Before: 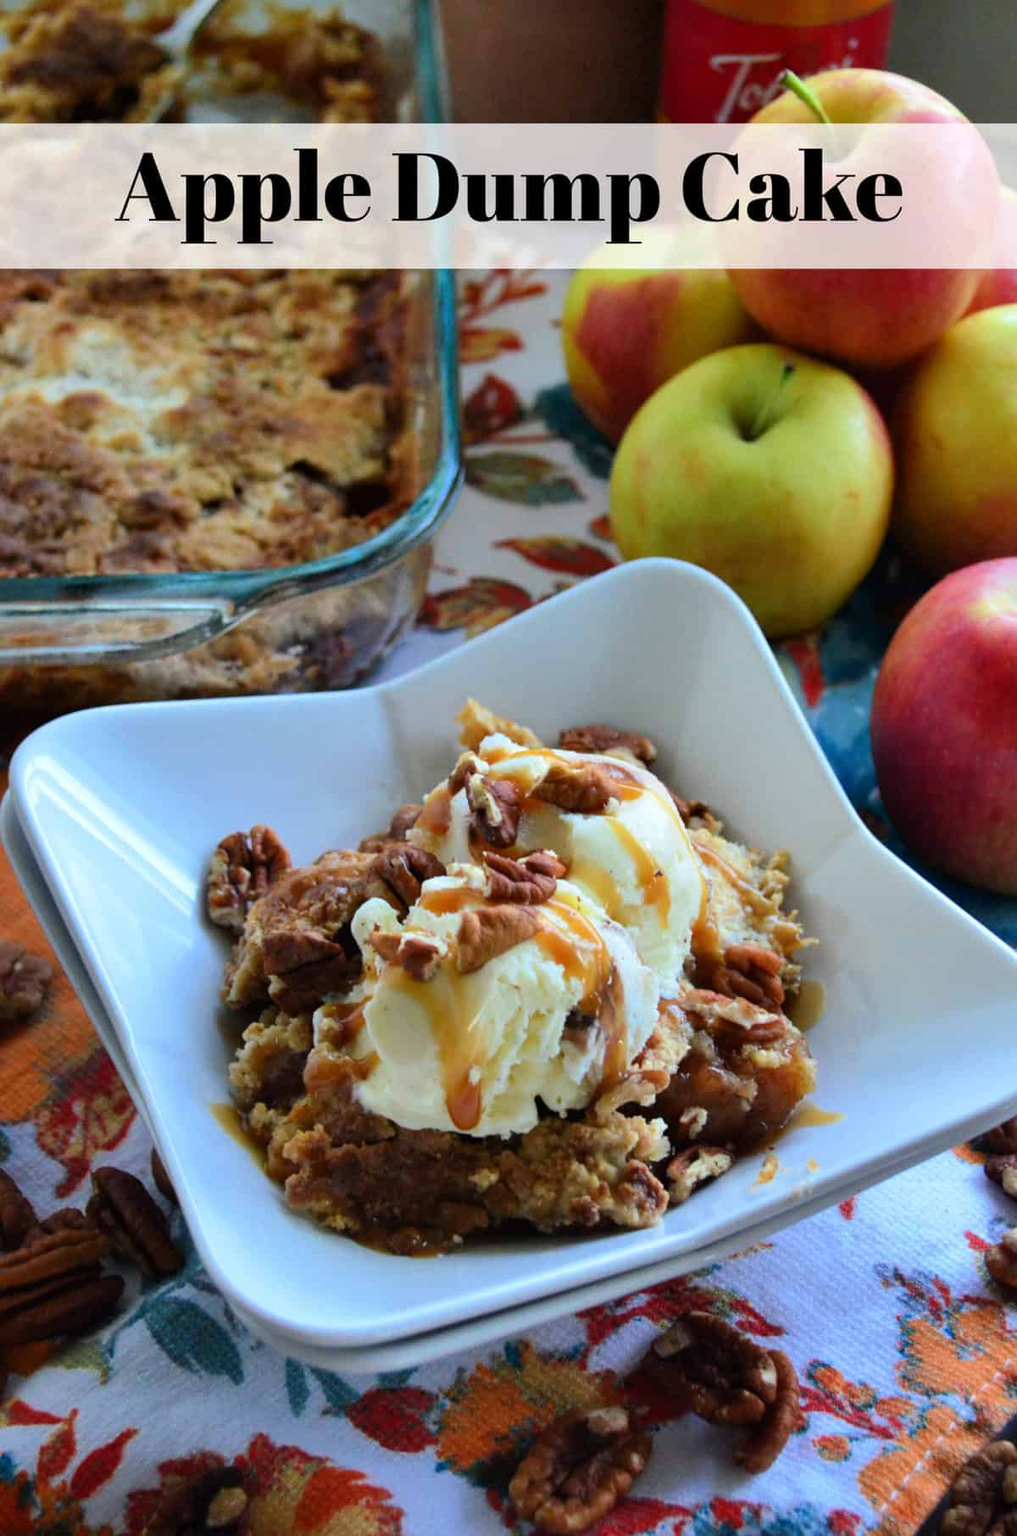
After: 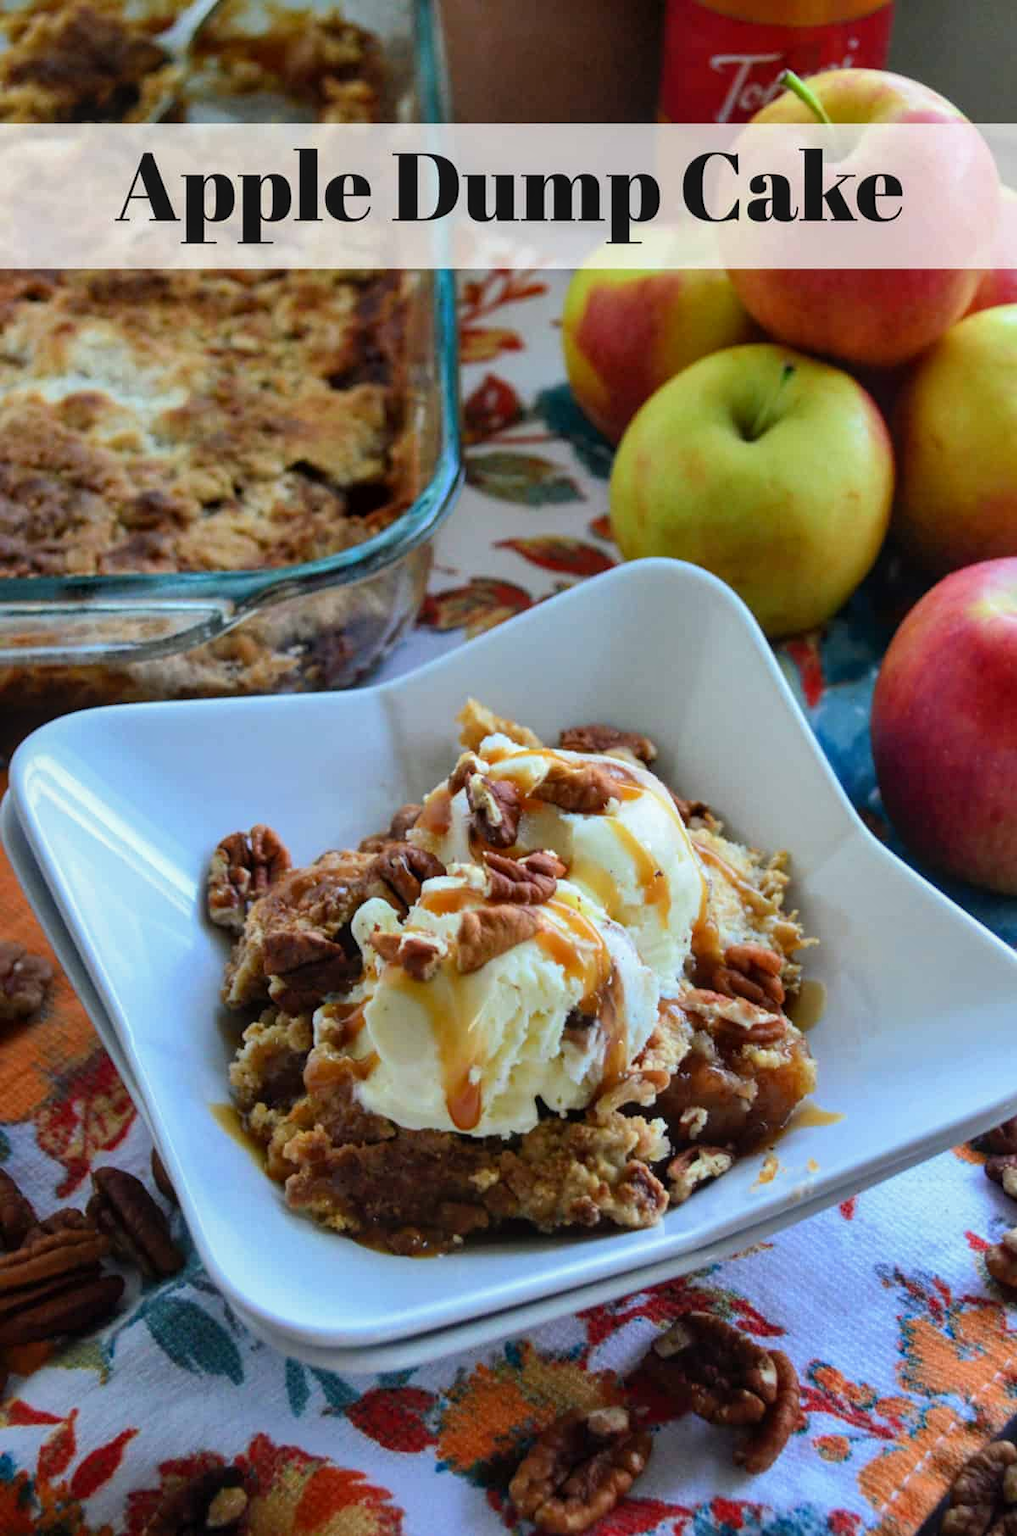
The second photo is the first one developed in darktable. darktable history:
local contrast: detail 110%
exposure: black level correction 0.002, compensate highlight preservation false
